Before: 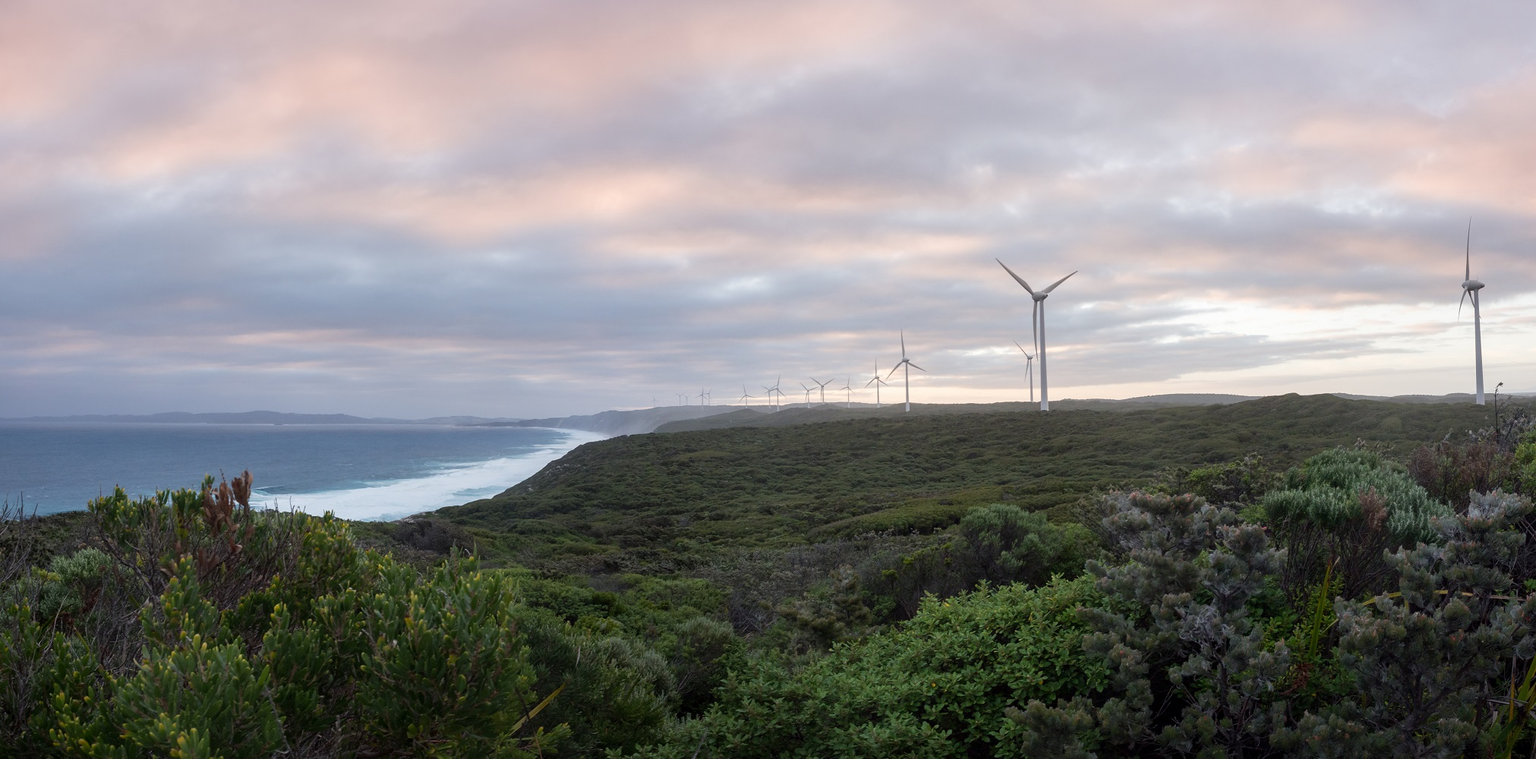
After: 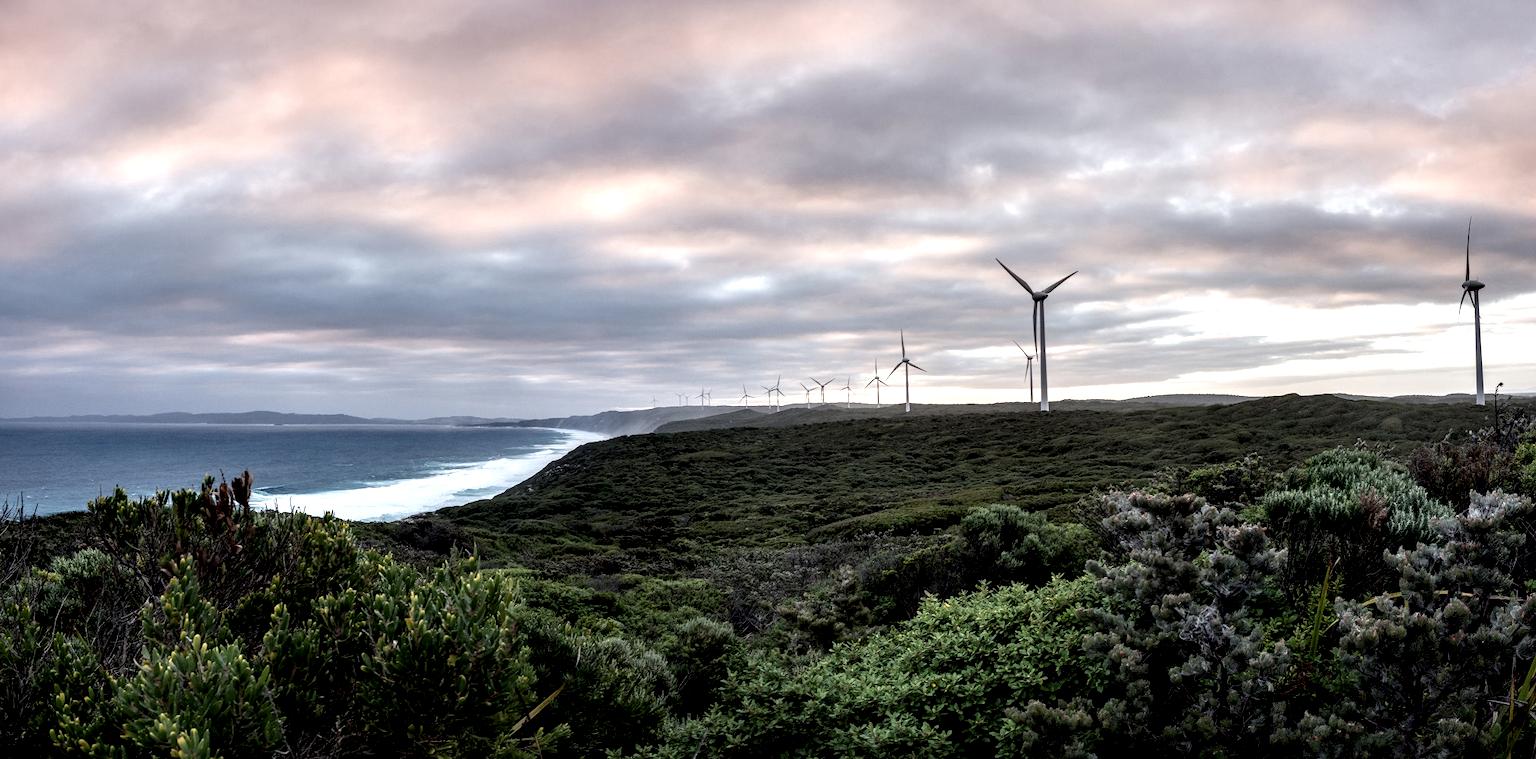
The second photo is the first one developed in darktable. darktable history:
local contrast: shadows 185%, detail 225%
